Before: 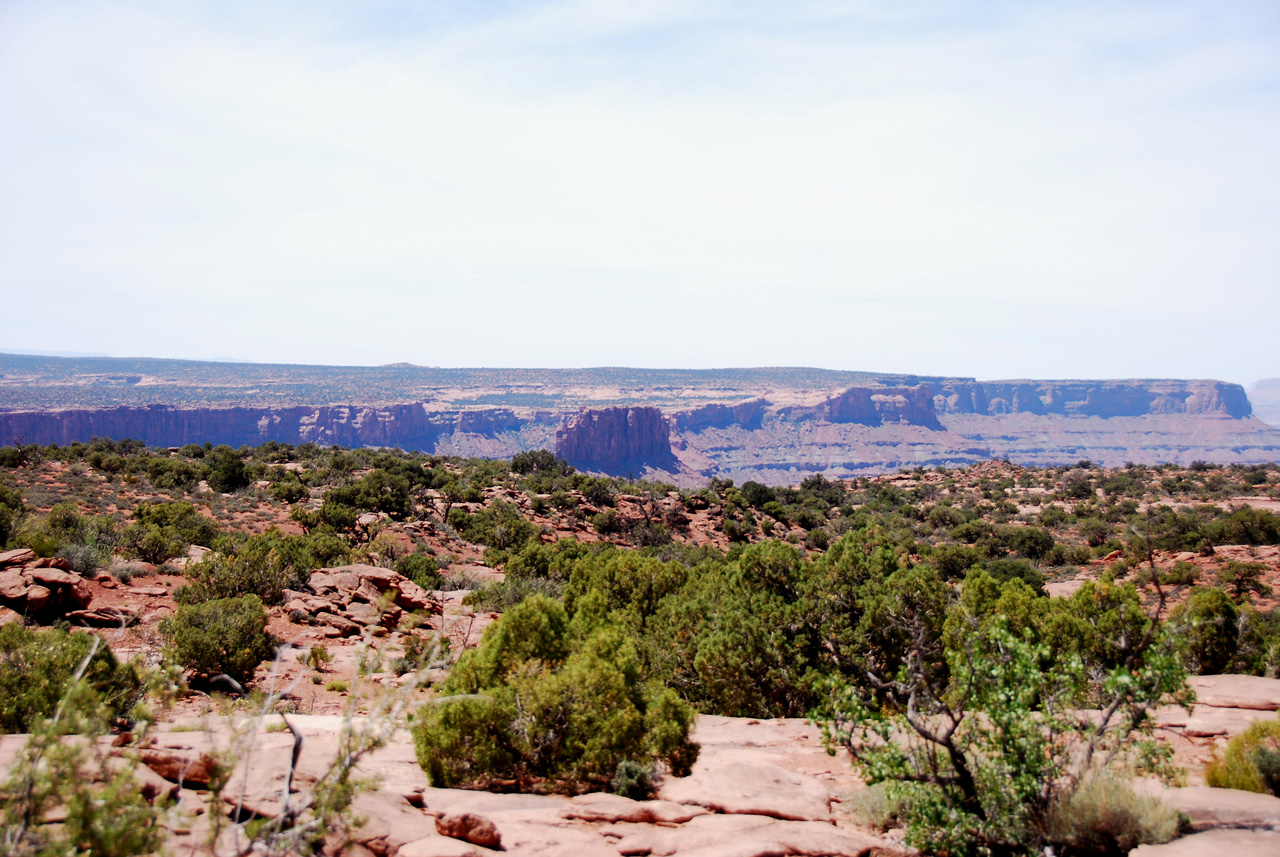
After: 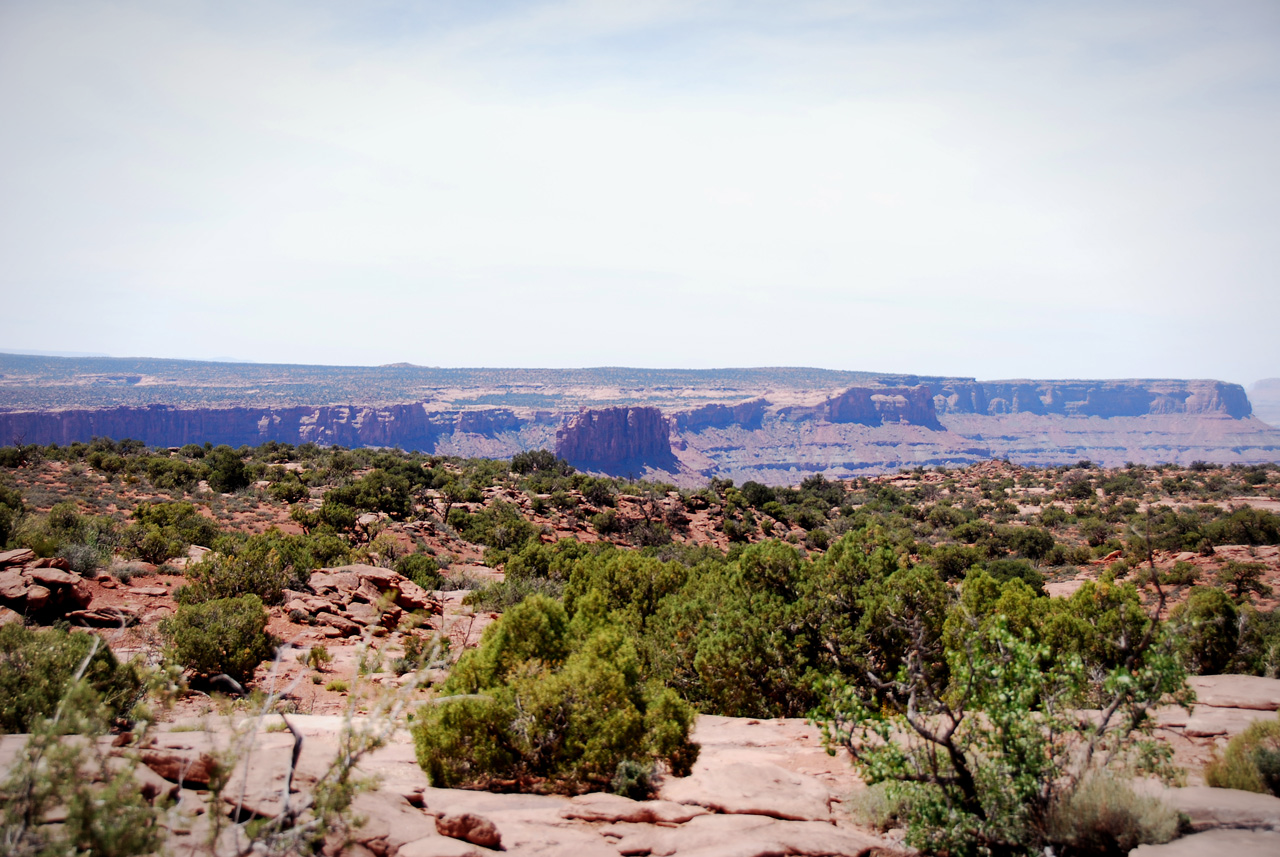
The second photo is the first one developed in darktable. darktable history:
vignetting: fall-off radius 99.01%, brightness -0.575, width/height ratio 1.34
